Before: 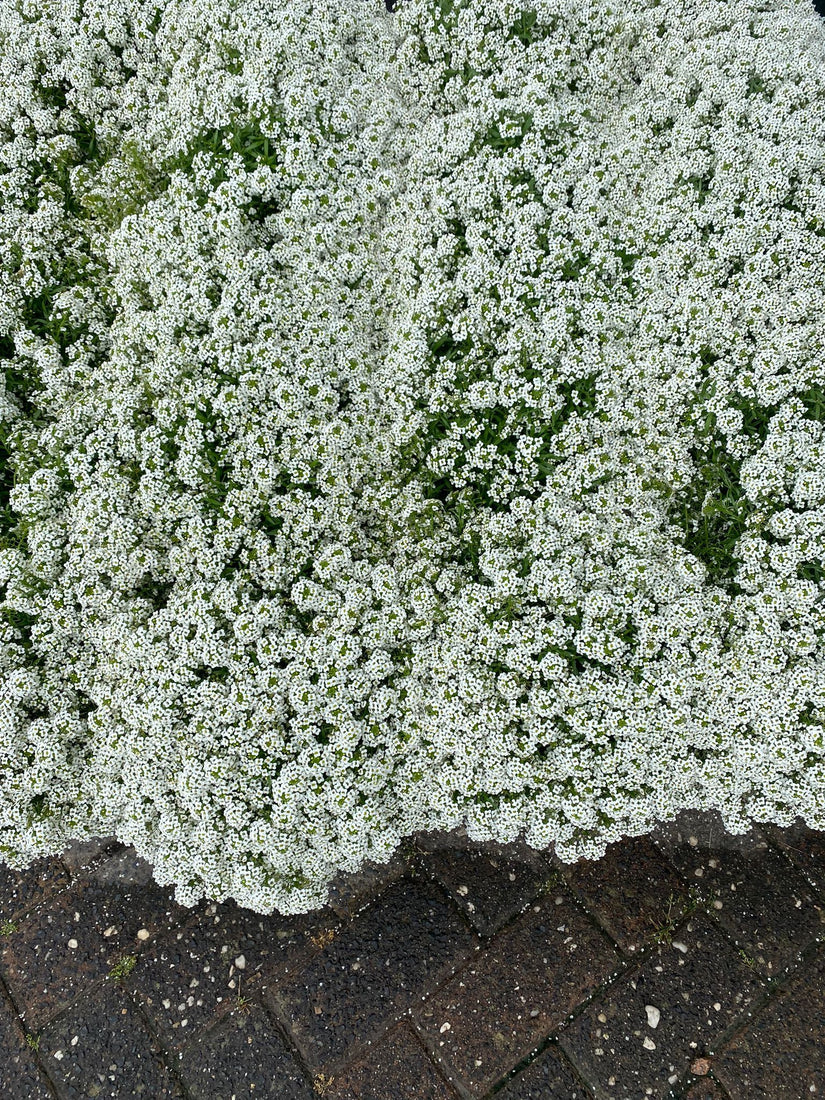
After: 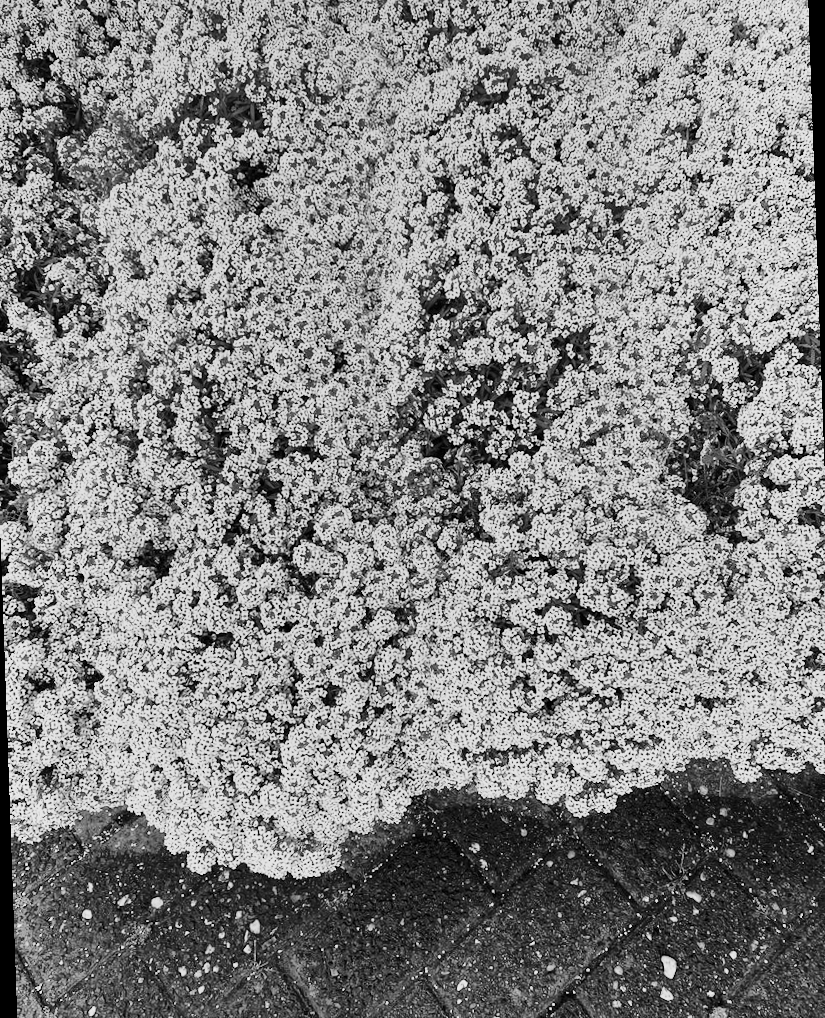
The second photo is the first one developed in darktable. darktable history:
rotate and perspective: rotation -2°, crop left 0.022, crop right 0.978, crop top 0.049, crop bottom 0.951
color balance rgb: perceptual saturation grading › global saturation 20%, global vibrance 20%
monochrome: on, module defaults
shadows and highlights: shadows 80.73, white point adjustment -9.07, highlights -61.46, soften with gaussian
base curve: curves: ch0 [(0, 0) (0.028, 0.03) (0.121, 0.232) (0.46, 0.748) (0.859, 0.968) (1, 1)], preserve colors none
